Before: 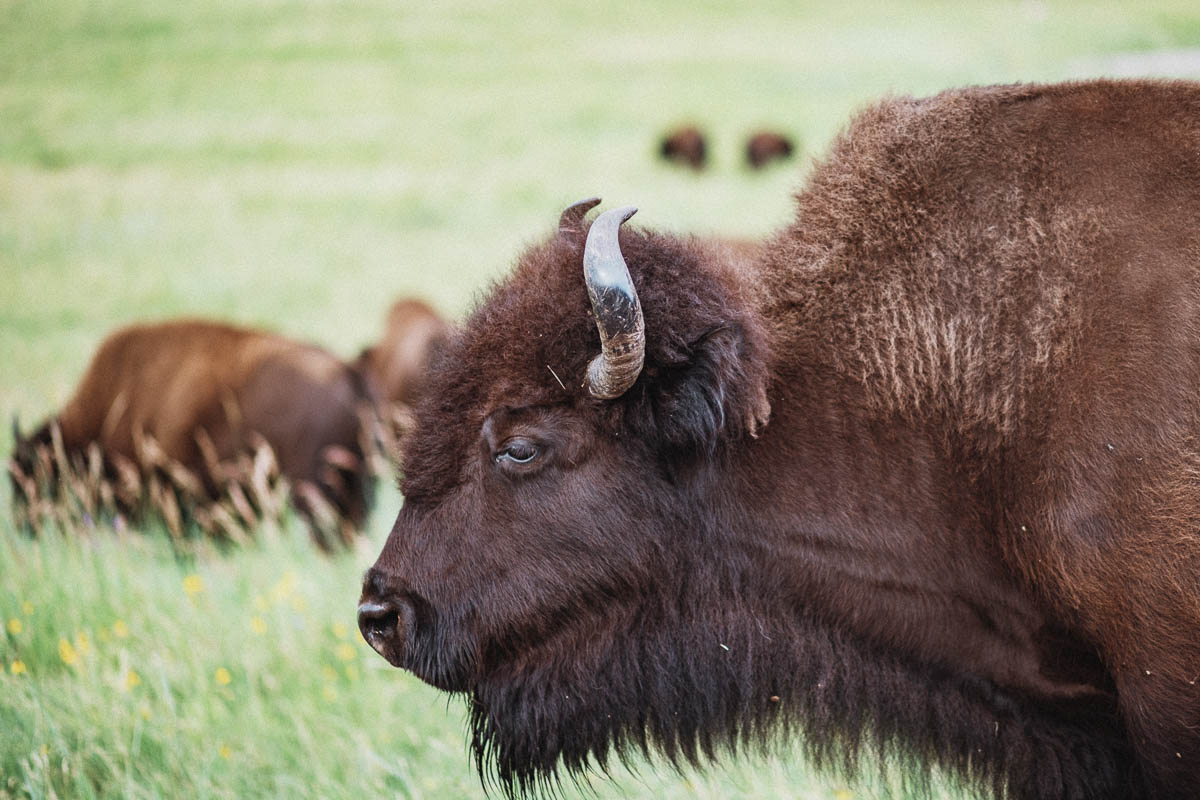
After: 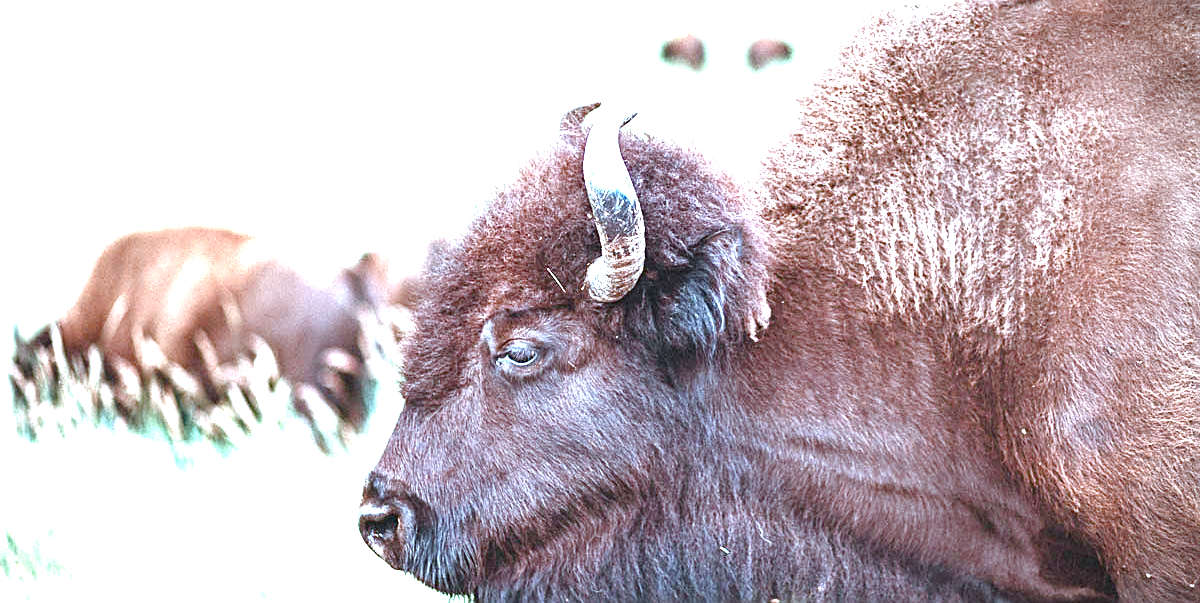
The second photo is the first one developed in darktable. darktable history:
color zones: curves: ch1 [(0, 0.469) (0.01, 0.469) (0.12, 0.446) (0.248, 0.469) (0.5, 0.5) (0.748, 0.5) (0.99, 0.469) (1, 0.469)], mix -121.45%
vignetting: fall-off start 88.79%, fall-off radius 43.33%, width/height ratio 1.158, unbound false
crop and rotate: top 12.172%, bottom 12.448%
color balance rgb: perceptual saturation grading › global saturation 20%, perceptual saturation grading › highlights -50.523%, perceptual saturation grading › shadows 30.692%, global vibrance 20%
color correction: highlights a* -9.76, highlights b* -21.55
sharpen: on, module defaults
exposure: exposure 2.251 EV, compensate highlight preservation false
